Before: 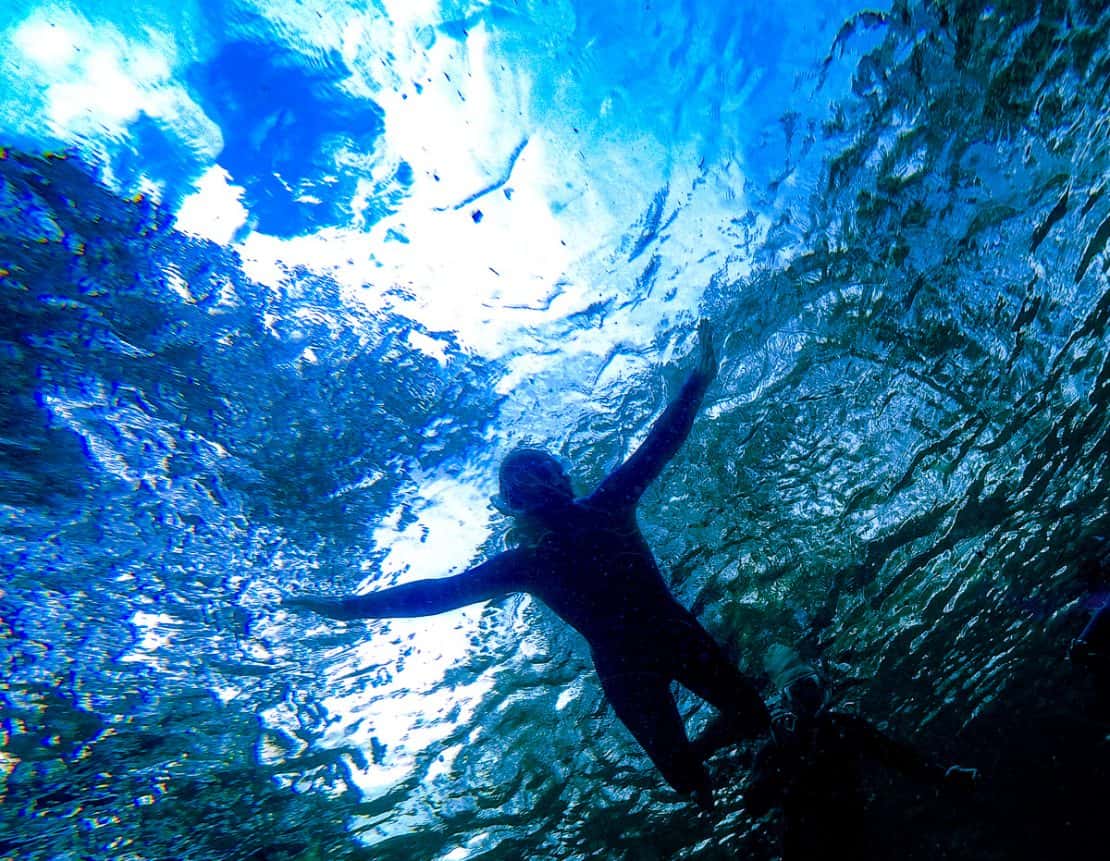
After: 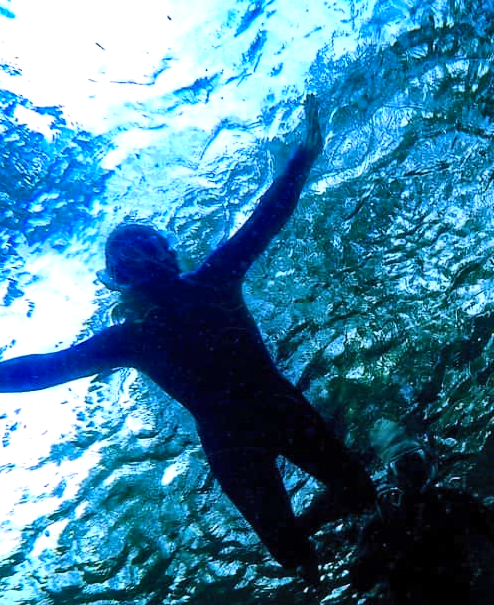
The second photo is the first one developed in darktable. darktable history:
shadows and highlights: shadows 29.59, highlights -30.38, low approximation 0.01, soften with gaussian
crop: left 35.52%, top 26.243%, right 19.945%, bottom 3.424%
tone equalizer: -8 EV -0.431 EV, -7 EV -0.388 EV, -6 EV -0.343 EV, -5 EV -0.241 EV, -3 EV 0.194 EV, -2 EV 0.309 EV, -1 EV 0.402 EV, +0 EV 0.439 EV, edges refinement/feathering 500, mask exposure compensation -1.57 EV, preserve details no
contrast brightness saturation: contrast 0.202, brightness 0.152, saturation 0.145
